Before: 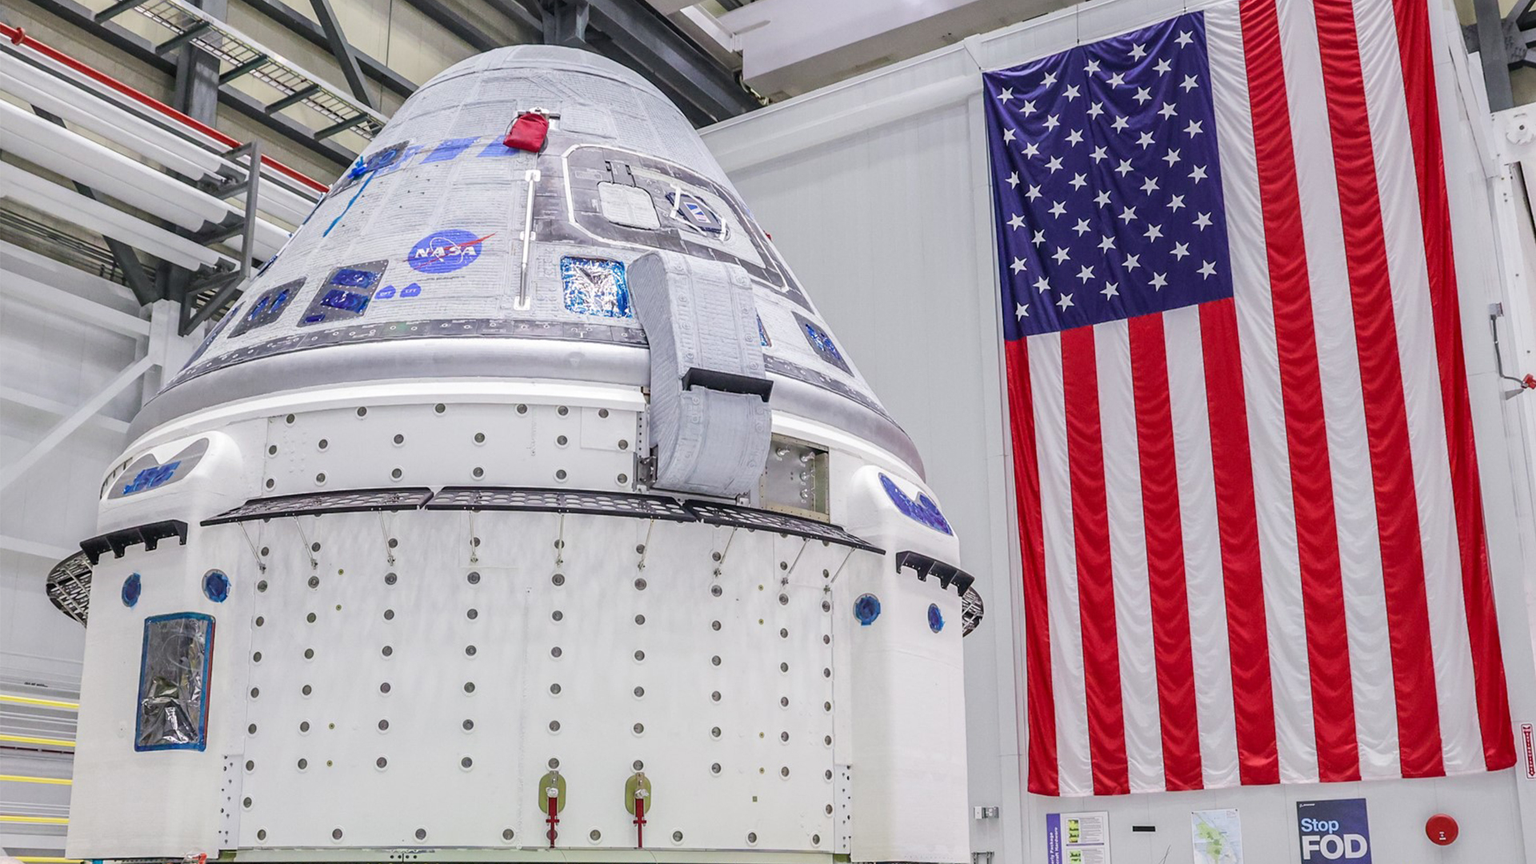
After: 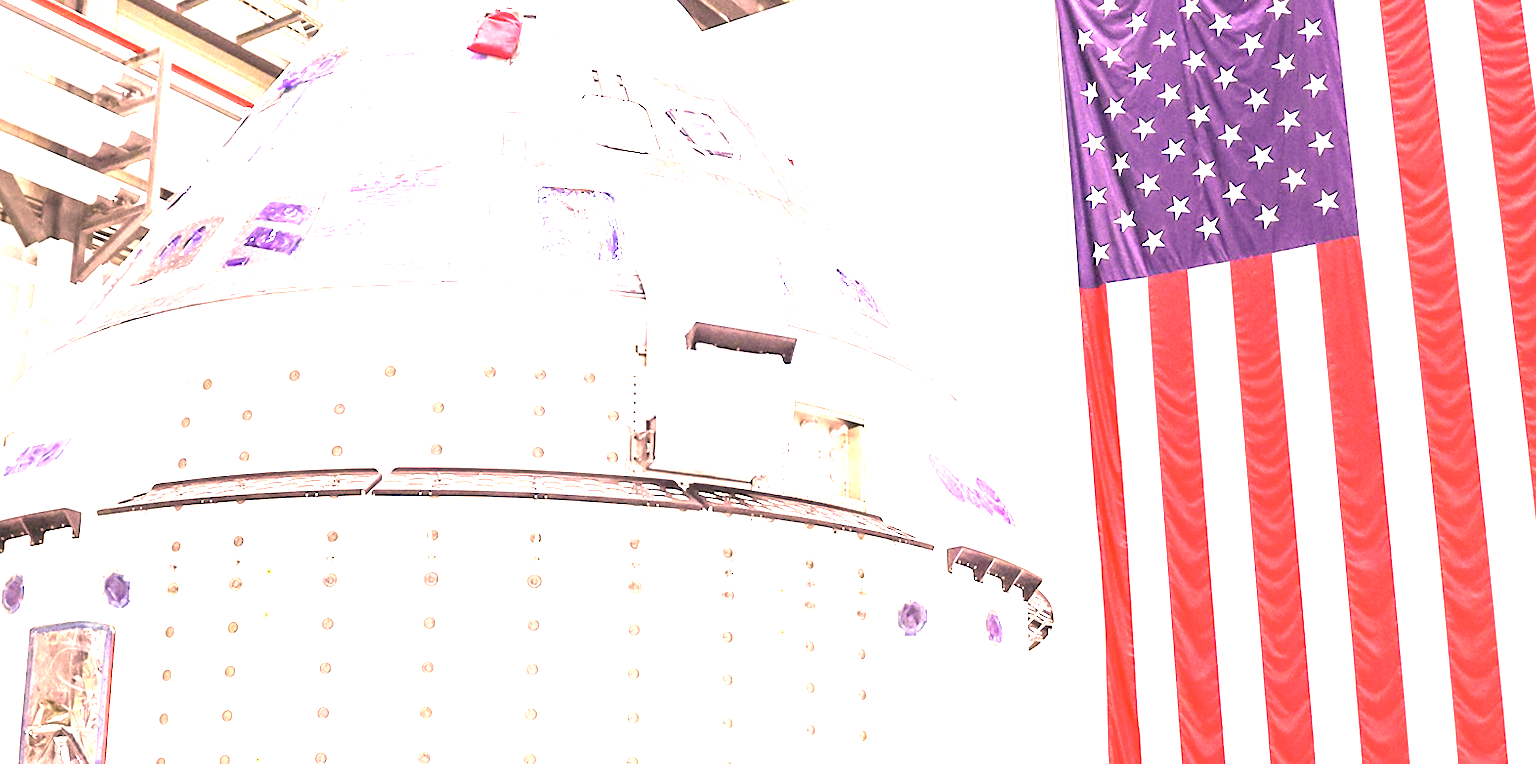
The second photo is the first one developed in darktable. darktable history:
exposure: exposure 3.002 EV, compensate highlight preservation false
color correction: highlights a* 39.89, highlights b* 39.71, saturation 0.693
crop: left 7.908%, top 12.081%, right 10.214%, bottom 15.472%
